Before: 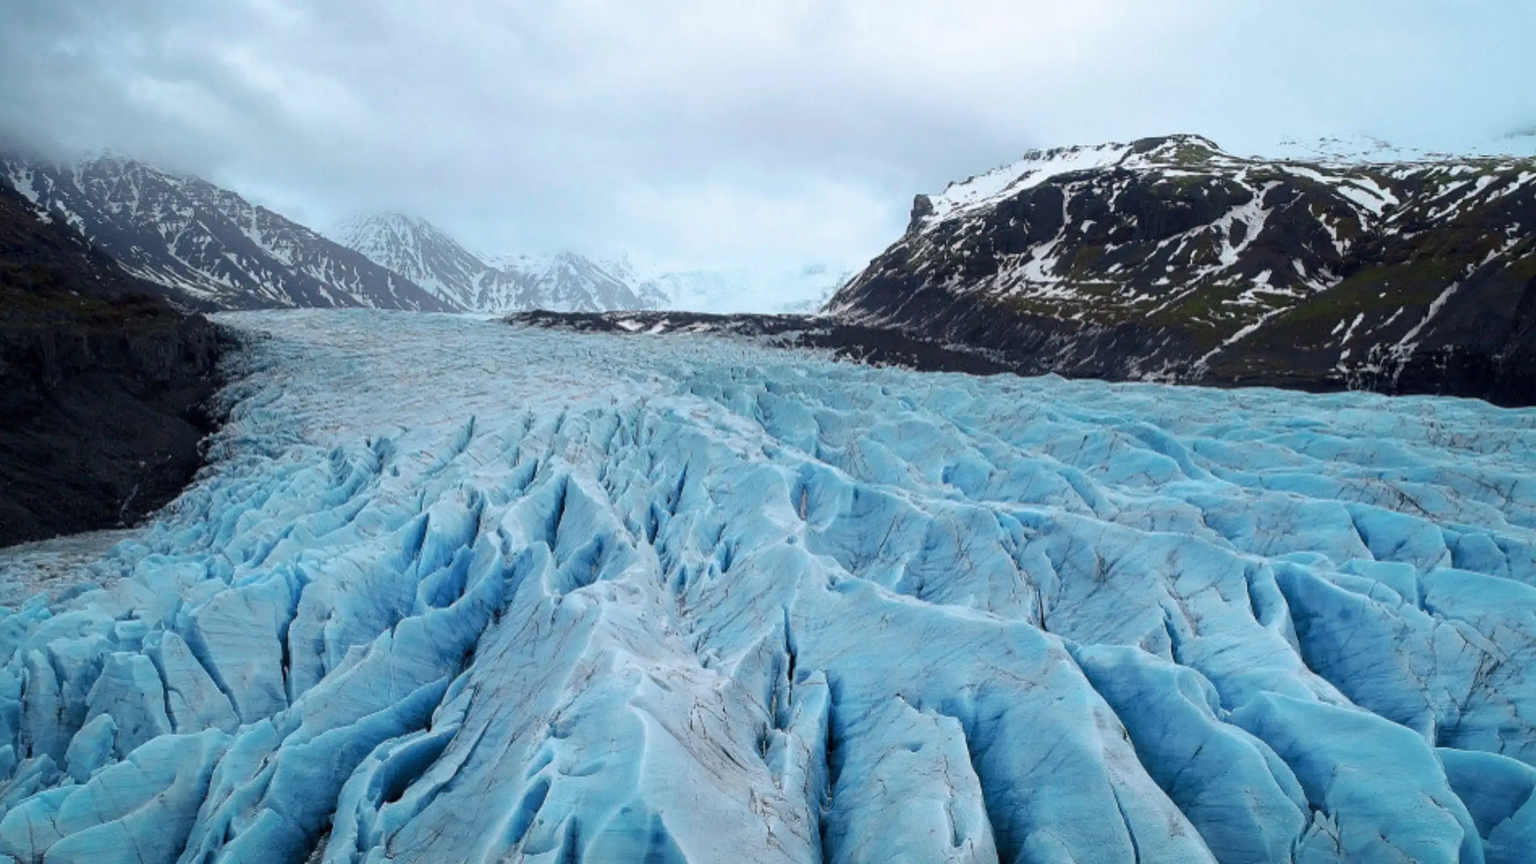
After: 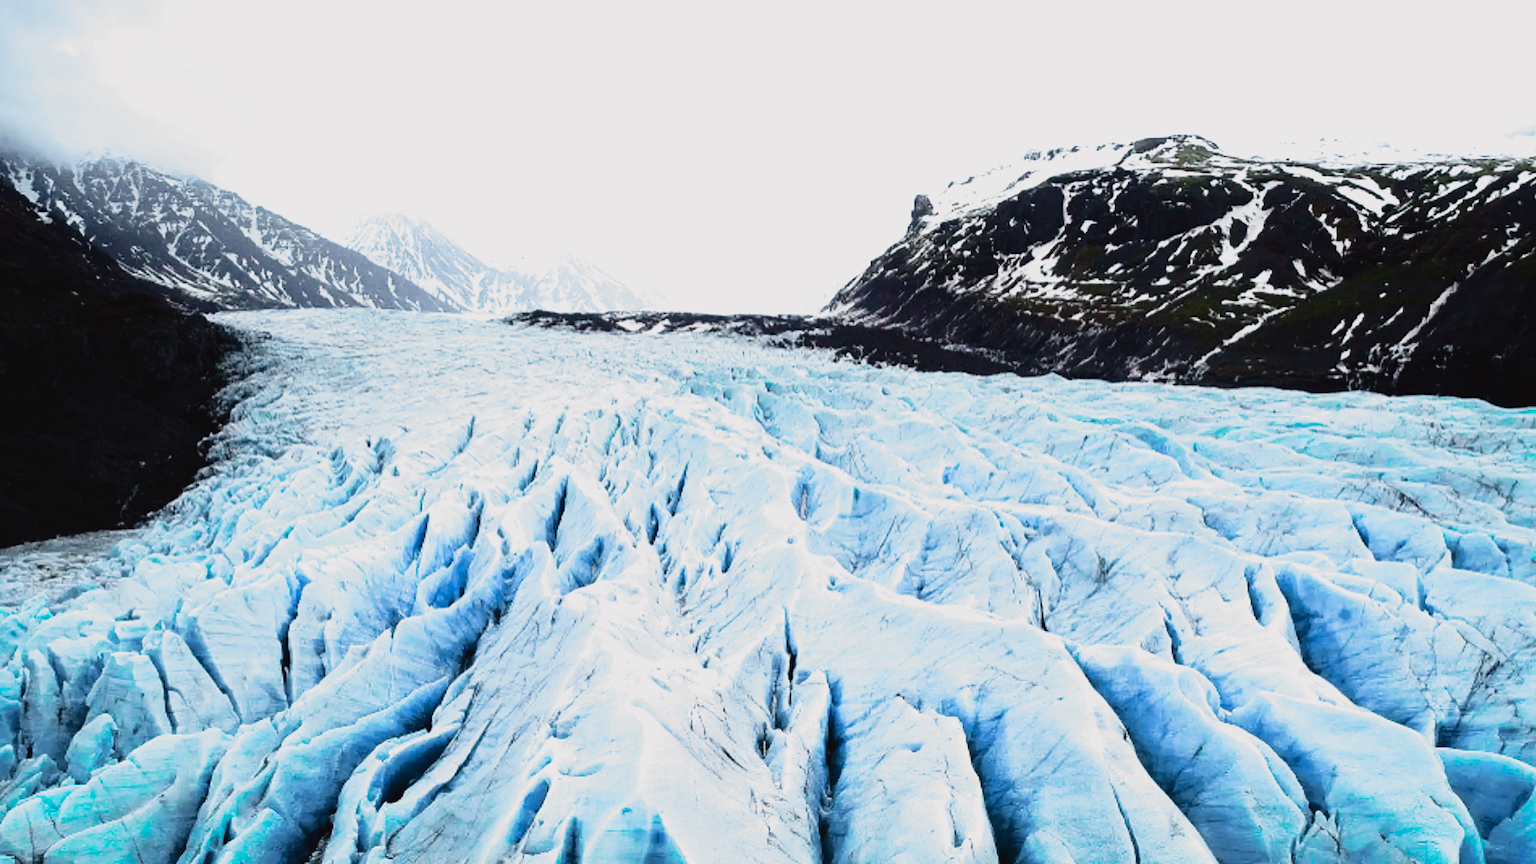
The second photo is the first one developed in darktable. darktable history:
filmic rgb: black relative exposure -8.2 EV, white relative exposure 2.2 EV, threshold 3 EV, hardness 7.11, latitude 75%, contrast 1.325, highlights saturation mix -2%, shadows ↔ highlights balance 30%, preserve chrominance RGB euclidean norm, color science v5 (2021), contrast in shadows safe, contrast in highlights safe, enable highlight reconstruction true
contrast brightness saturation: saturation 0.5
tone curve: curves: ch0 [(0, 0.032) (0.094, 0.08) (0.265, 0.208) (0.41, 0.417) (0.498, 0.496) (0.638, 0.673) (0.819, 0.841) (0.96, 0.899)]; ch1 [(0, 0) (0.161, 0.092) (0.37, 0.302) (0.417, 0.434) (0.495, 0.498) (0.576, 0.589) (0.725, 0.765) (1, 1)]; ch2 [(0, 0) (0.352, 0.403) (0.45, 0.469) (0.521, 0.515) (0.59, 0.579) (1, 1)], color space Lab, independent channels, preserve colors none
exposure: exposure 0.556 EV, compensate highlight preservation false
